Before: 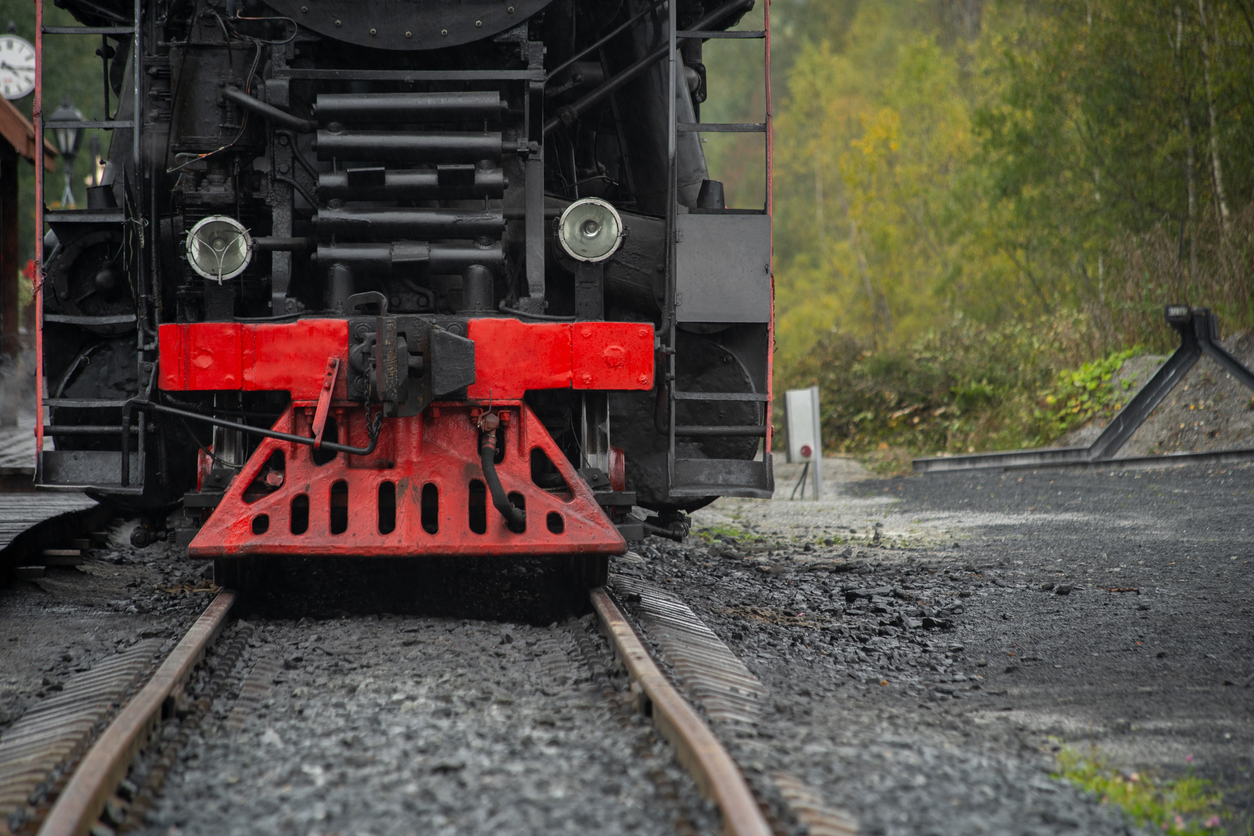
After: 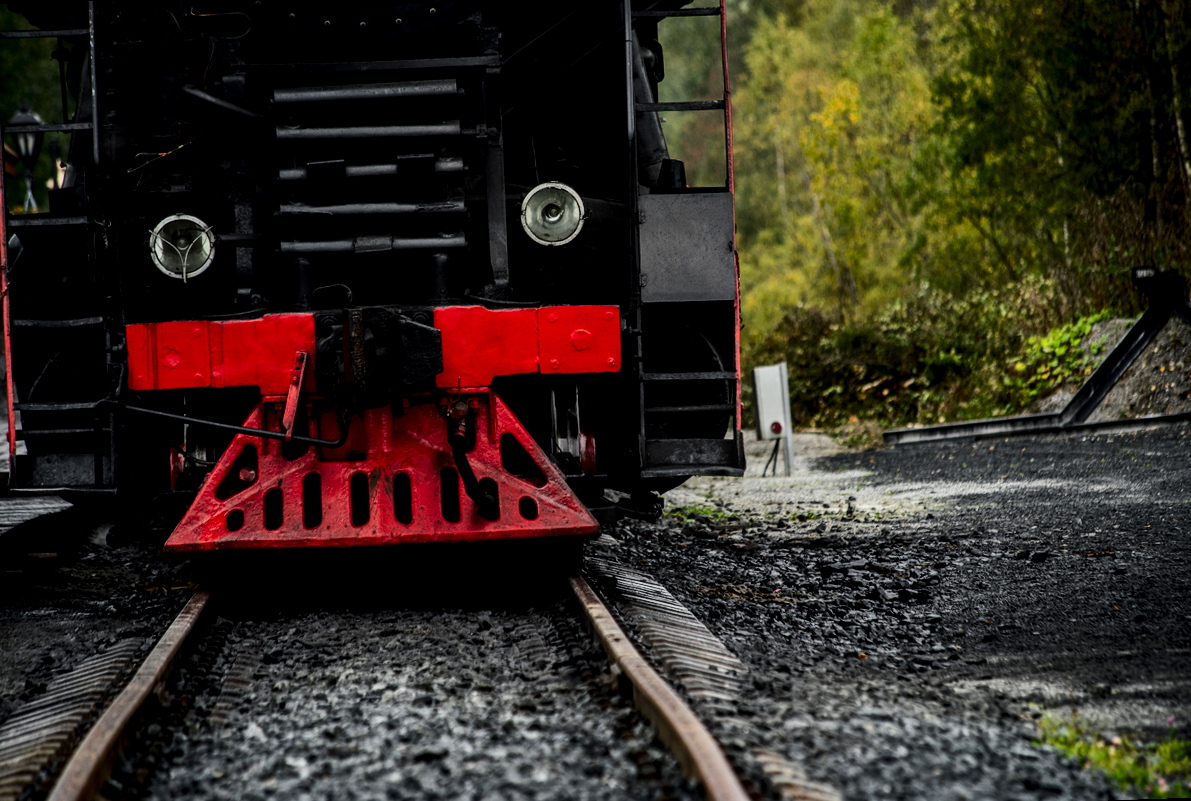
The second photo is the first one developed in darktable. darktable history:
rotate and perspective: rotation -2.12°, lens shift (vertical) 0.009, lens shift (horizontal) -0.008, automatic cropping original format, crop left 0.036, crop right 0.964, crop top 0.05, crop bottom 0.959
filmic rgb: black relative exposure -5 EV, white relative exposure 3.5 EV, hardness 3.19, contrast 1.4, highlights saturation mix -50%
contrast brightness saturation: contrast 0.22, brightness -0.19, saturation 0.24
local contrast: on, module defaults
